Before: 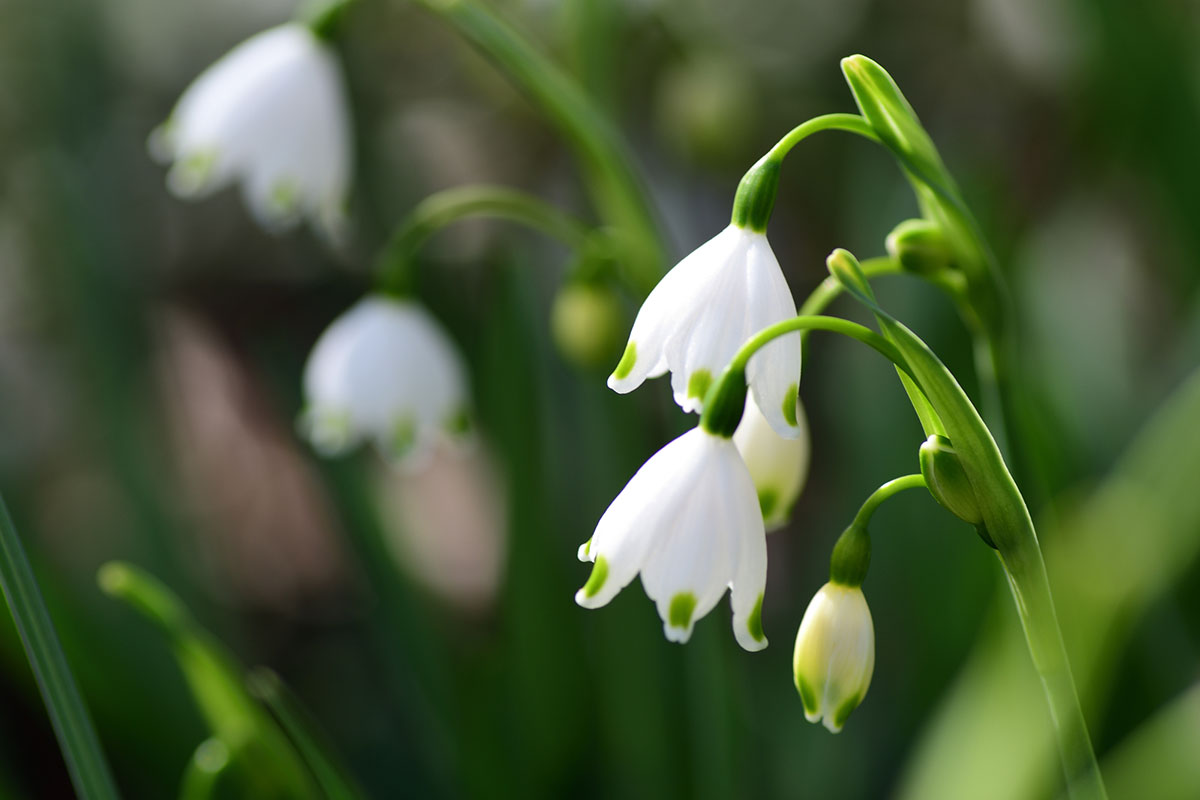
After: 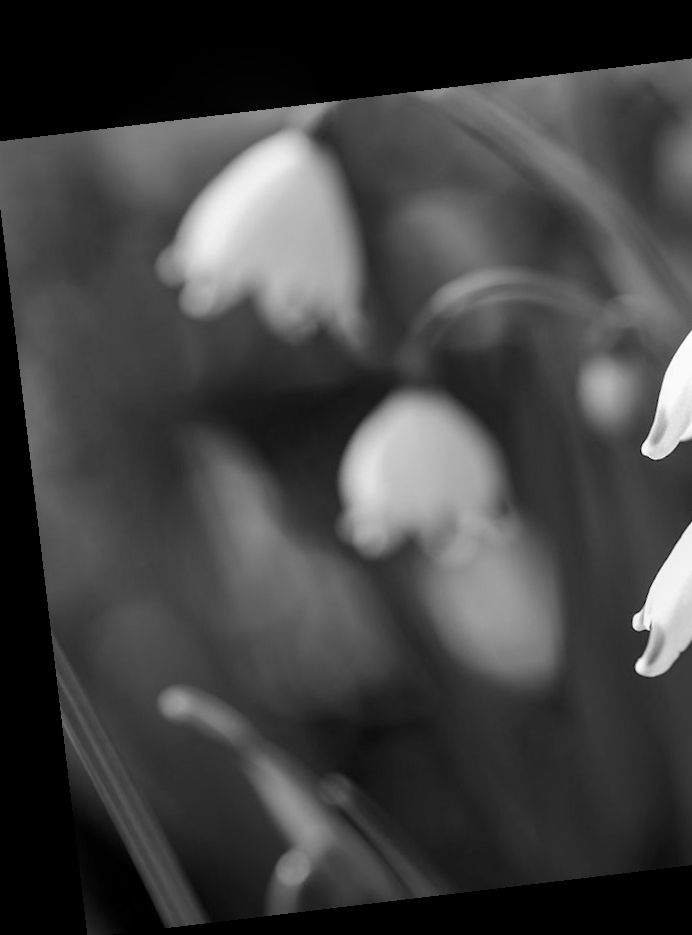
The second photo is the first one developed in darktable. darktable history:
monochrome: on, module defaults
local contrast: on, module defaults
rotate and perspective: rotation -6.83°, automatic cropping off
crop: left 0.587%, right 45.588%, bottom 0.086%
